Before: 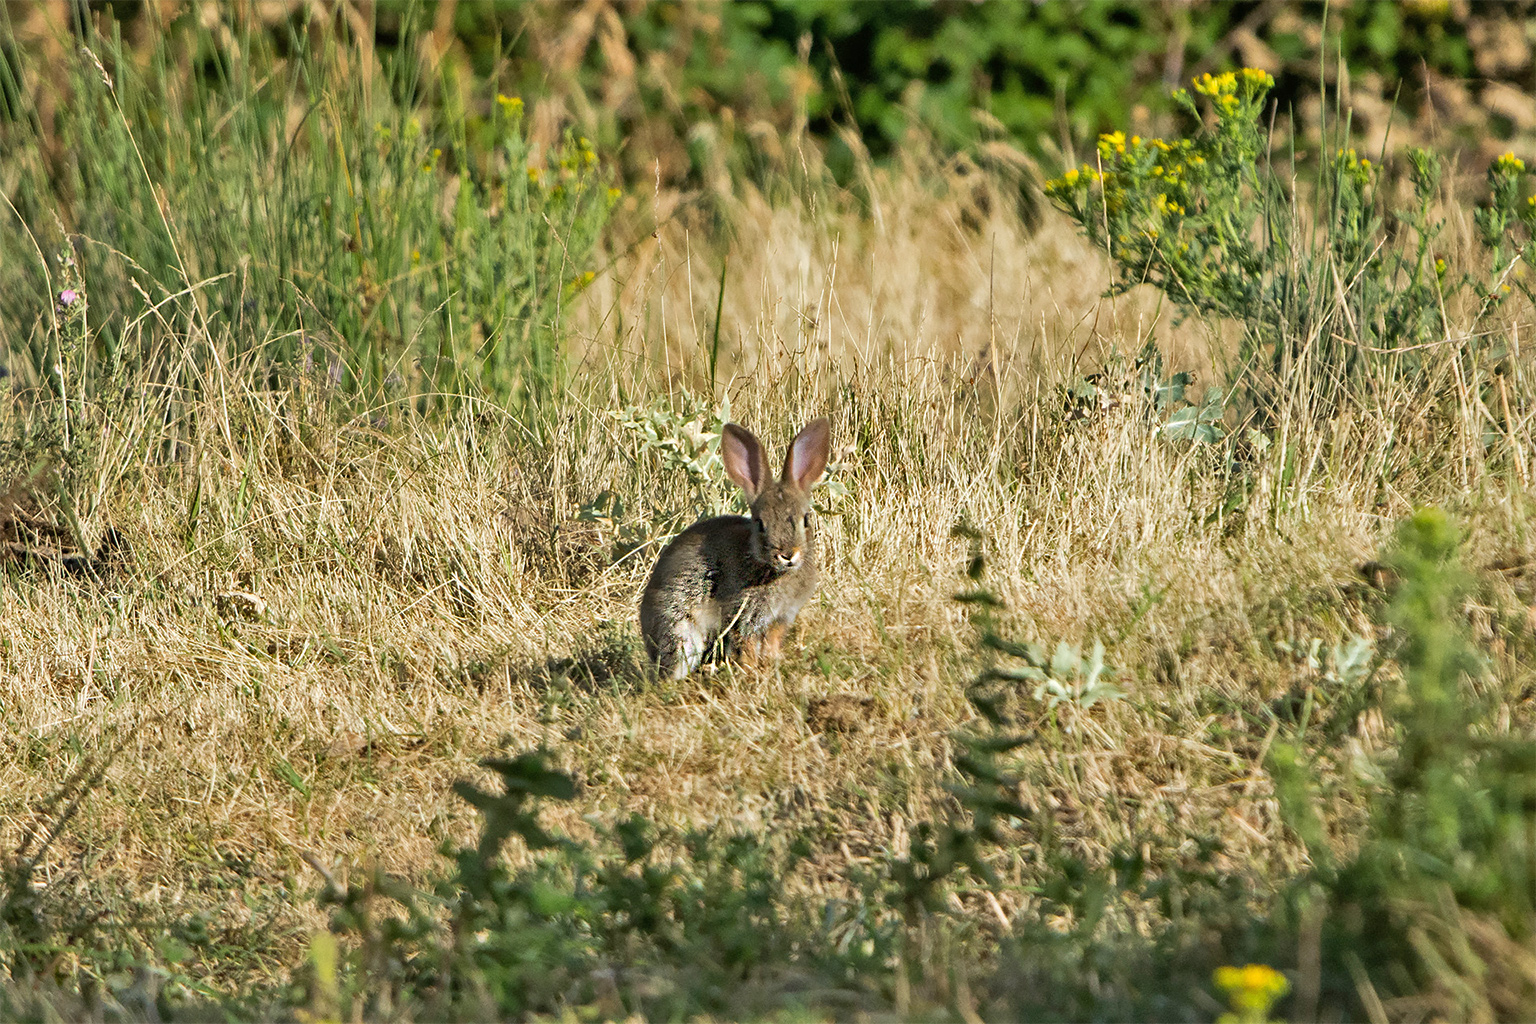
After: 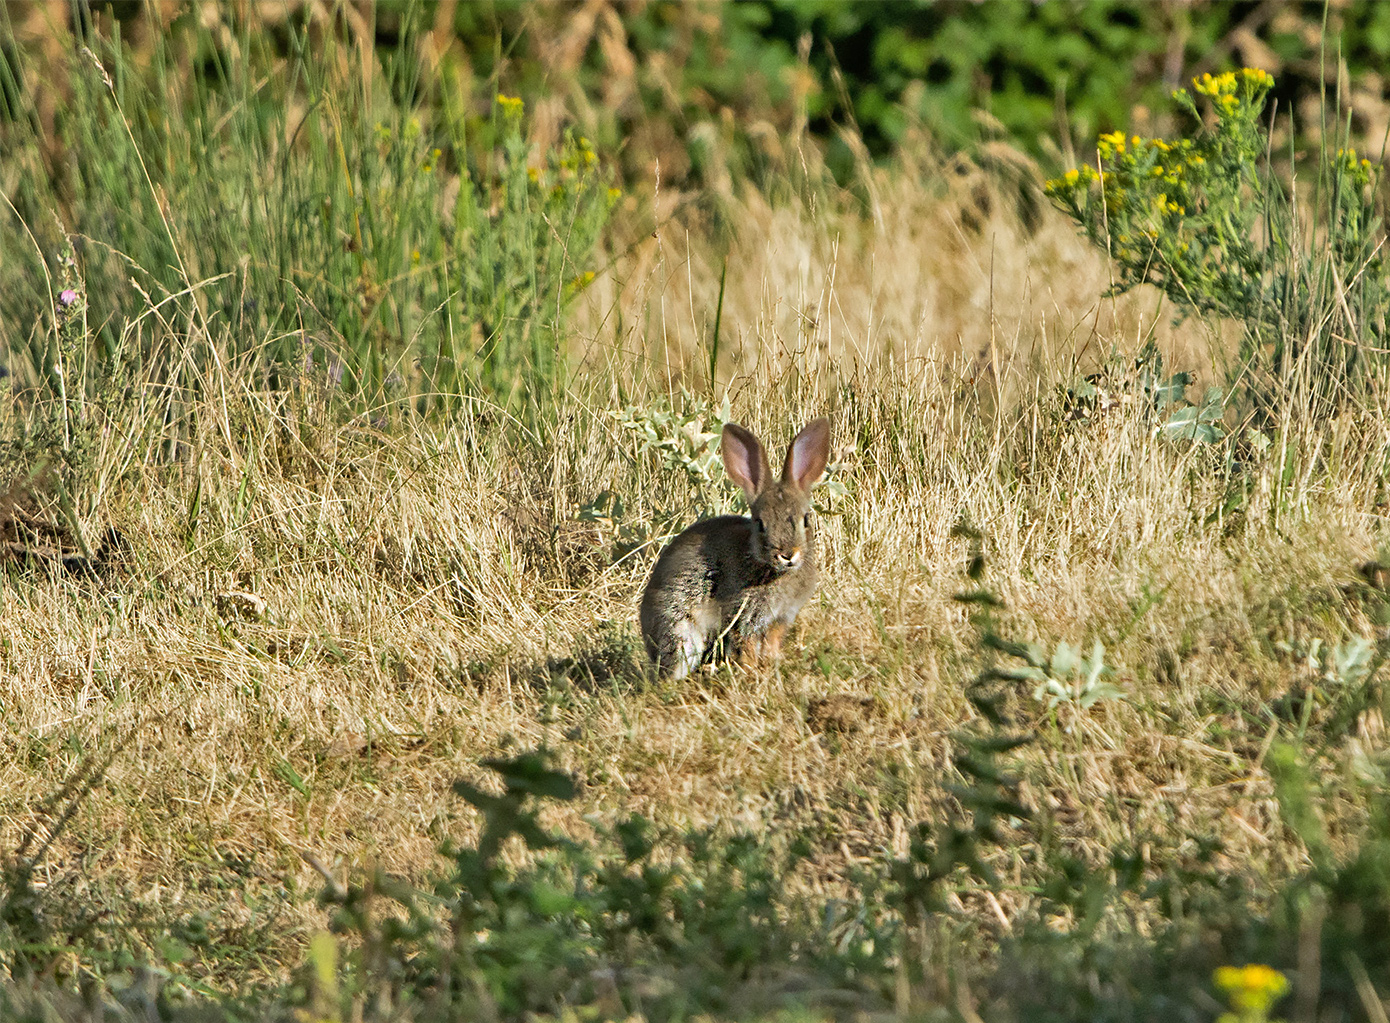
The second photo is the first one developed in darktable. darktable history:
crop: right 9.484%, bottom 0.047%
